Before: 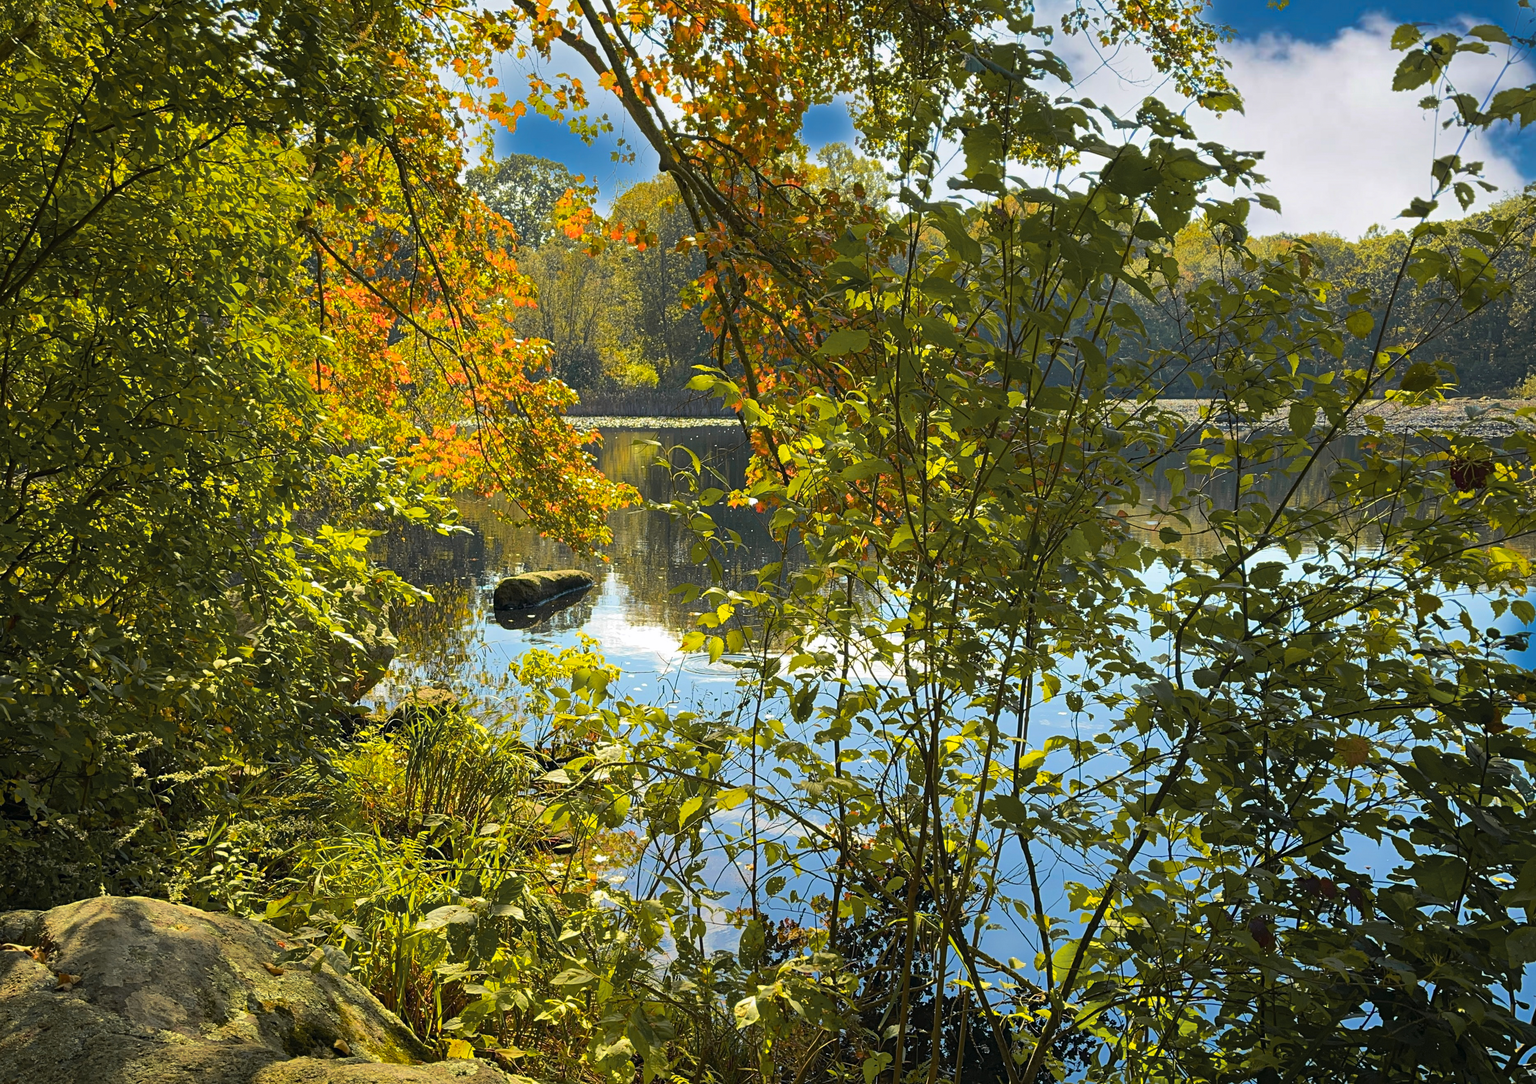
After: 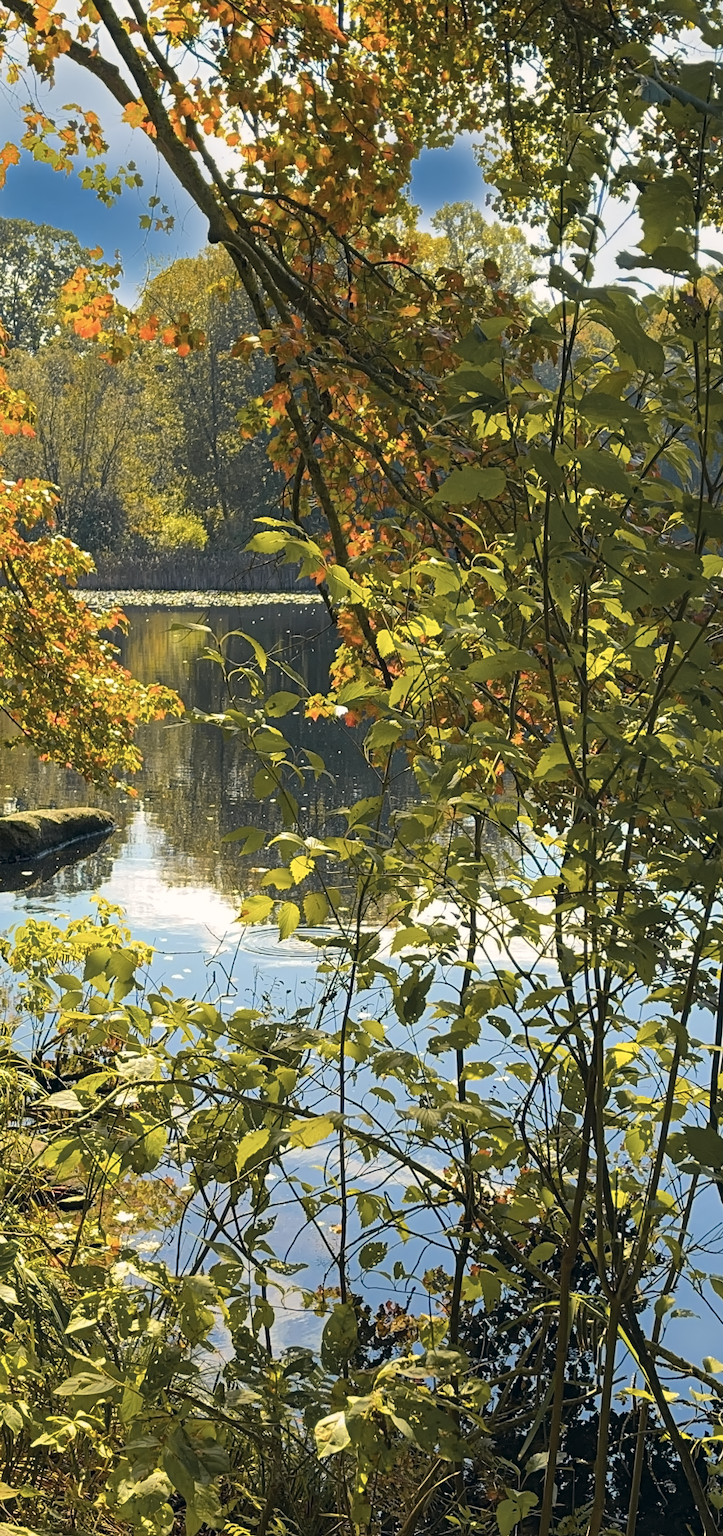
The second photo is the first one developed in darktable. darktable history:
crop: left 33.36%, right 33.36%
color correction: highlights a* 2.75, highlights b* 5, shadows a* -2.04, shadows b* -4.84, saturation 0.8
contrast equalizer: y [[0.5 ×4, 0.525, 0.667], [0.5 ×6], [0.5 ×6], [0 ×4, 0.042, 0], [0, 0, 0.004, 0.1, 0.191, 0.131]]
